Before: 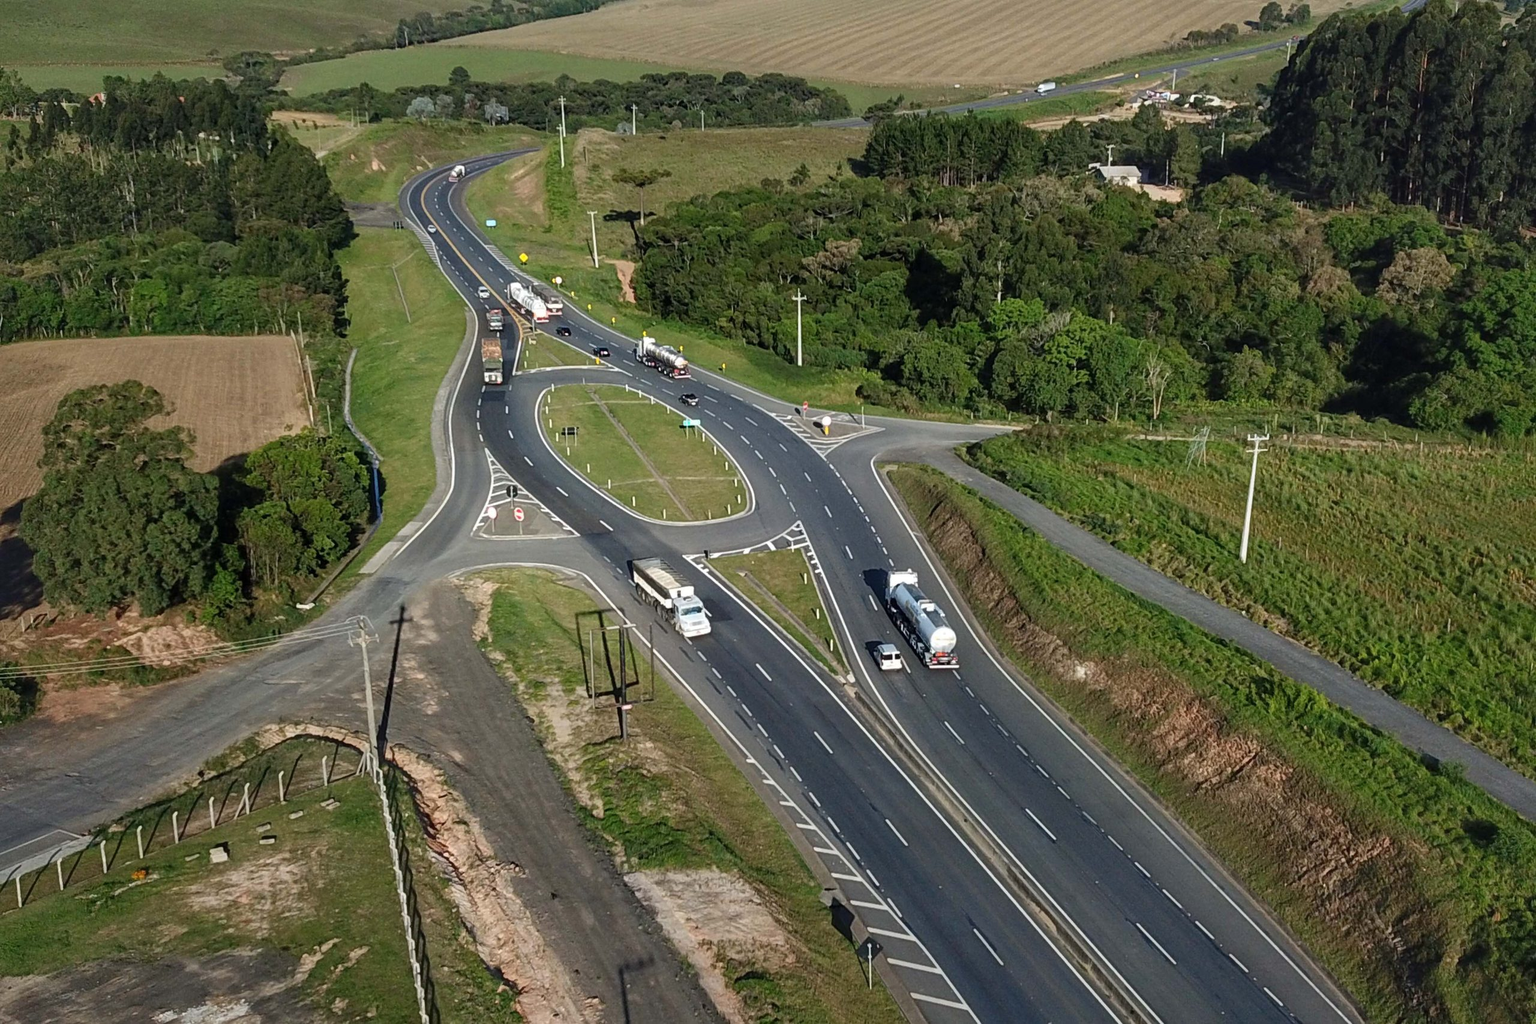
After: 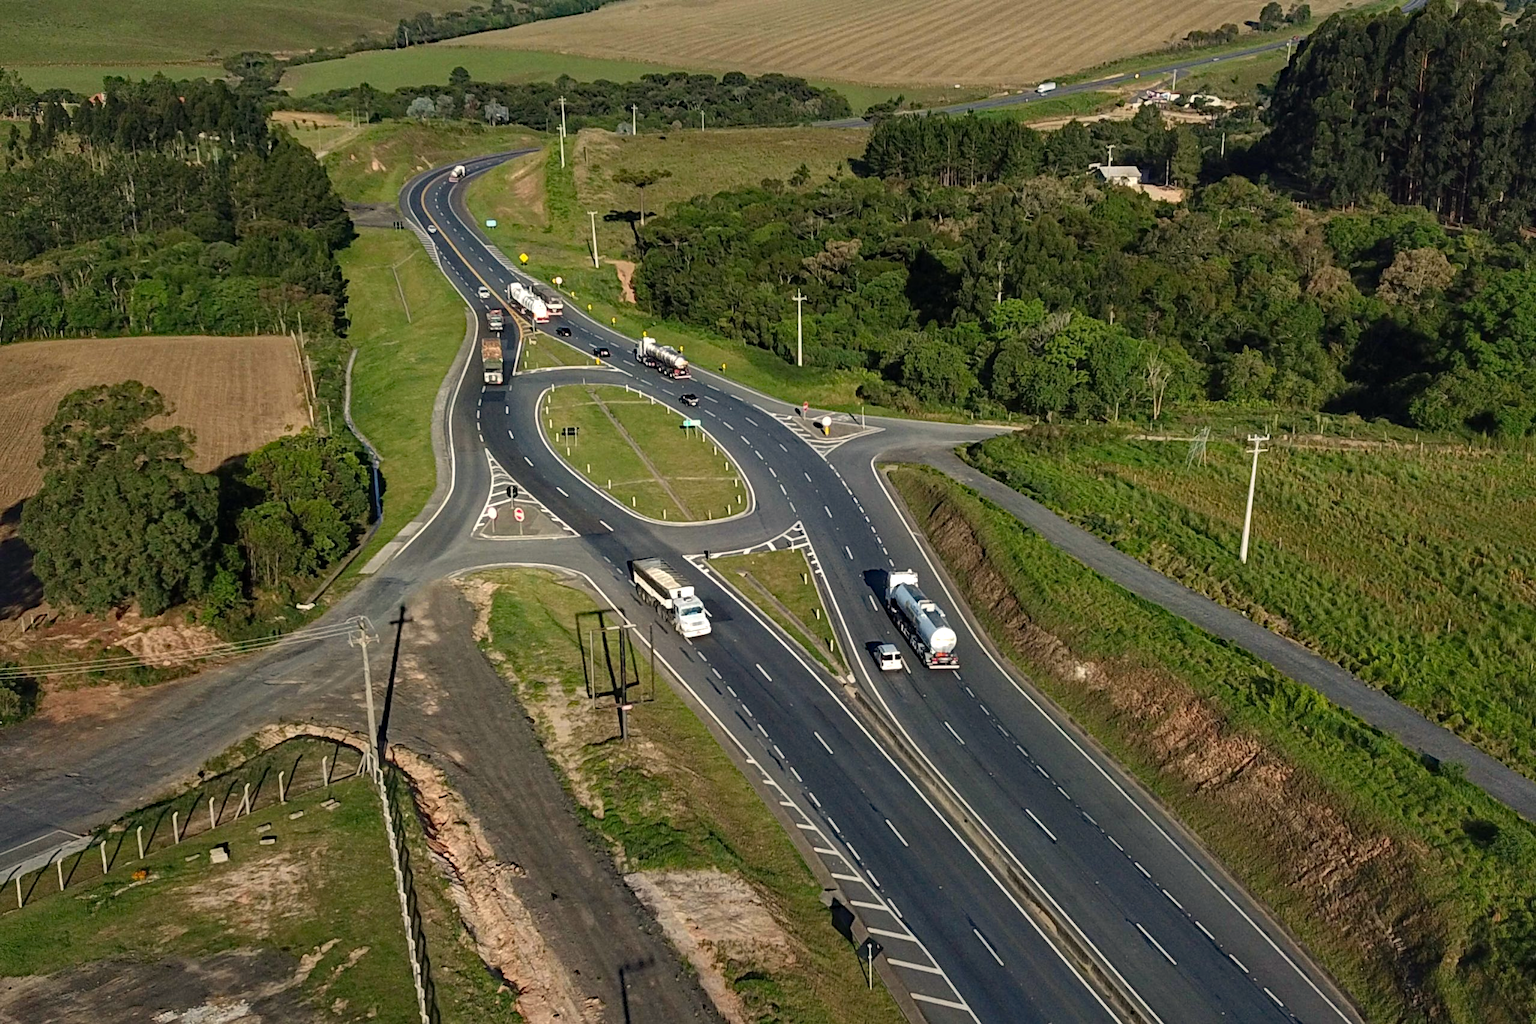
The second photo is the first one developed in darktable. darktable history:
color calibration: x 0.33, y 0.346, temperature 5631.67 K
haze removal: strength 0.304, distance 0.252, compatibility mode true, adaptive false
